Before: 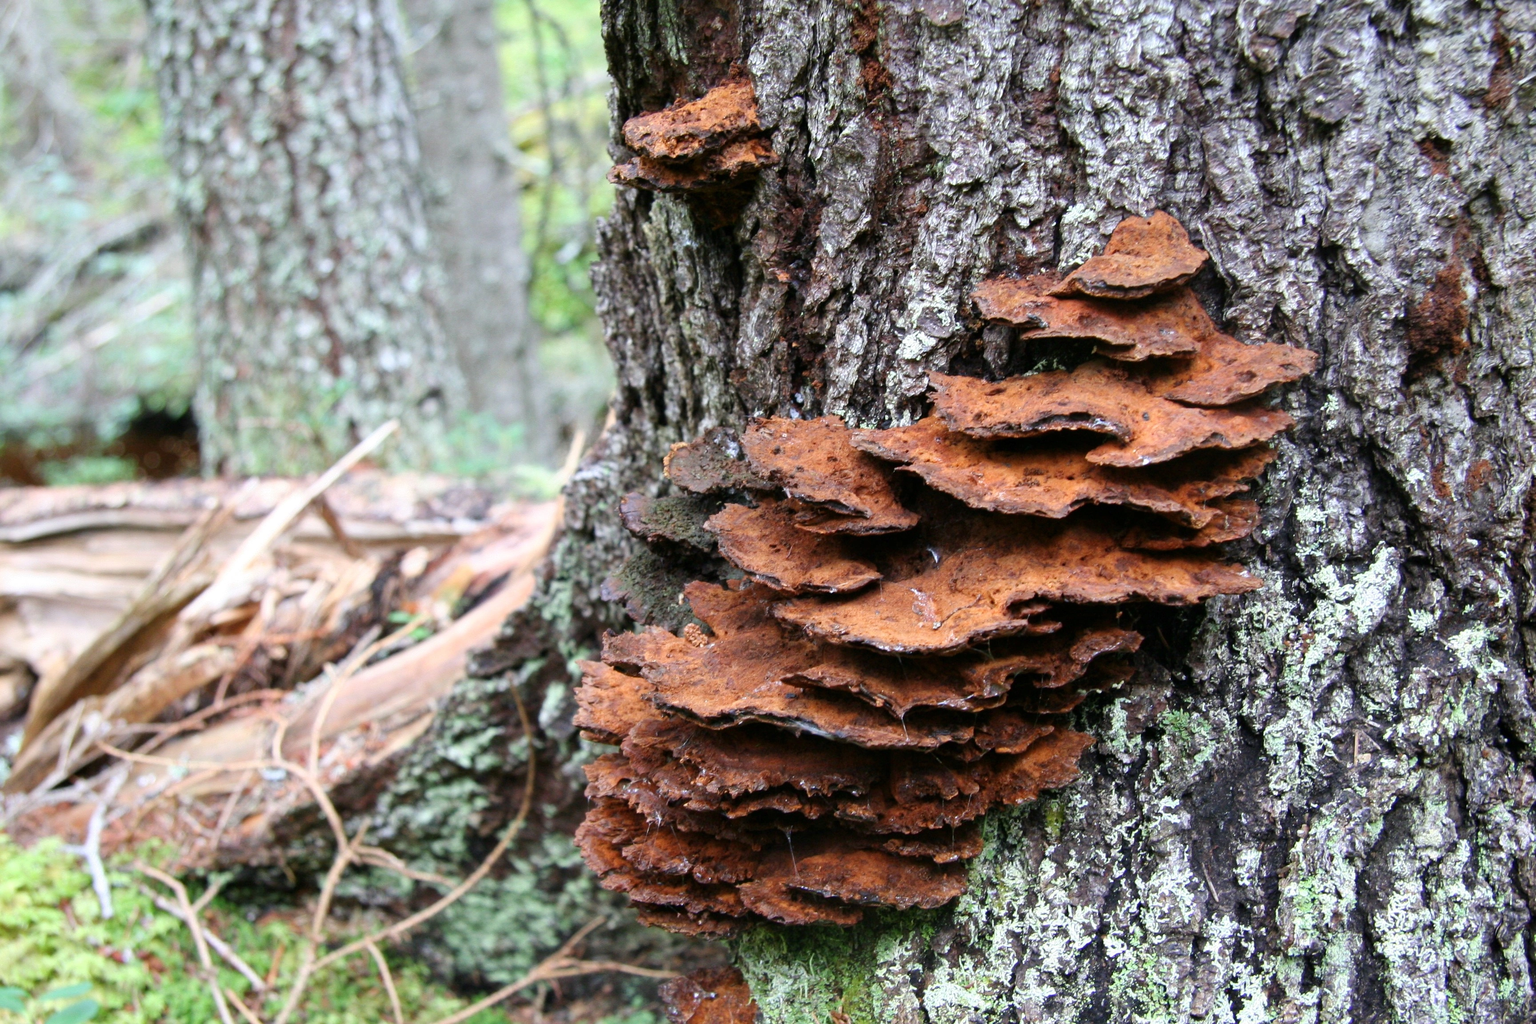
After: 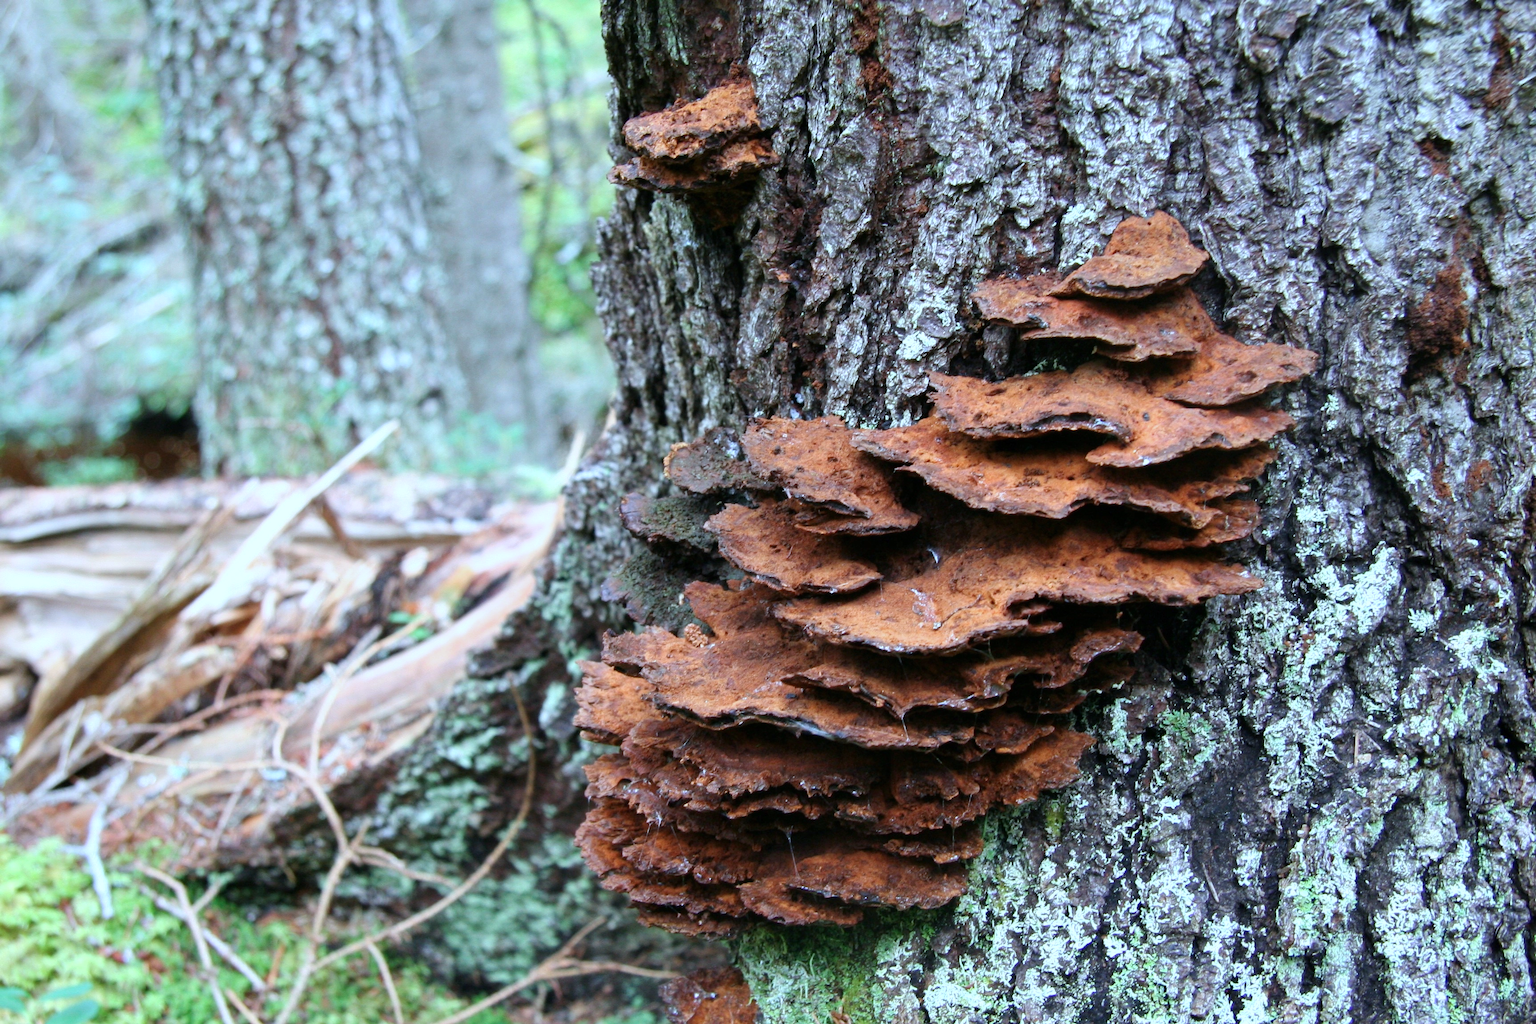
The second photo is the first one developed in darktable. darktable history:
color calibration: gray › normalize channels true, illuminant Planckian (black body), x 0.376, y 0.374, temperature 4112 K, gamut compression 0.027
